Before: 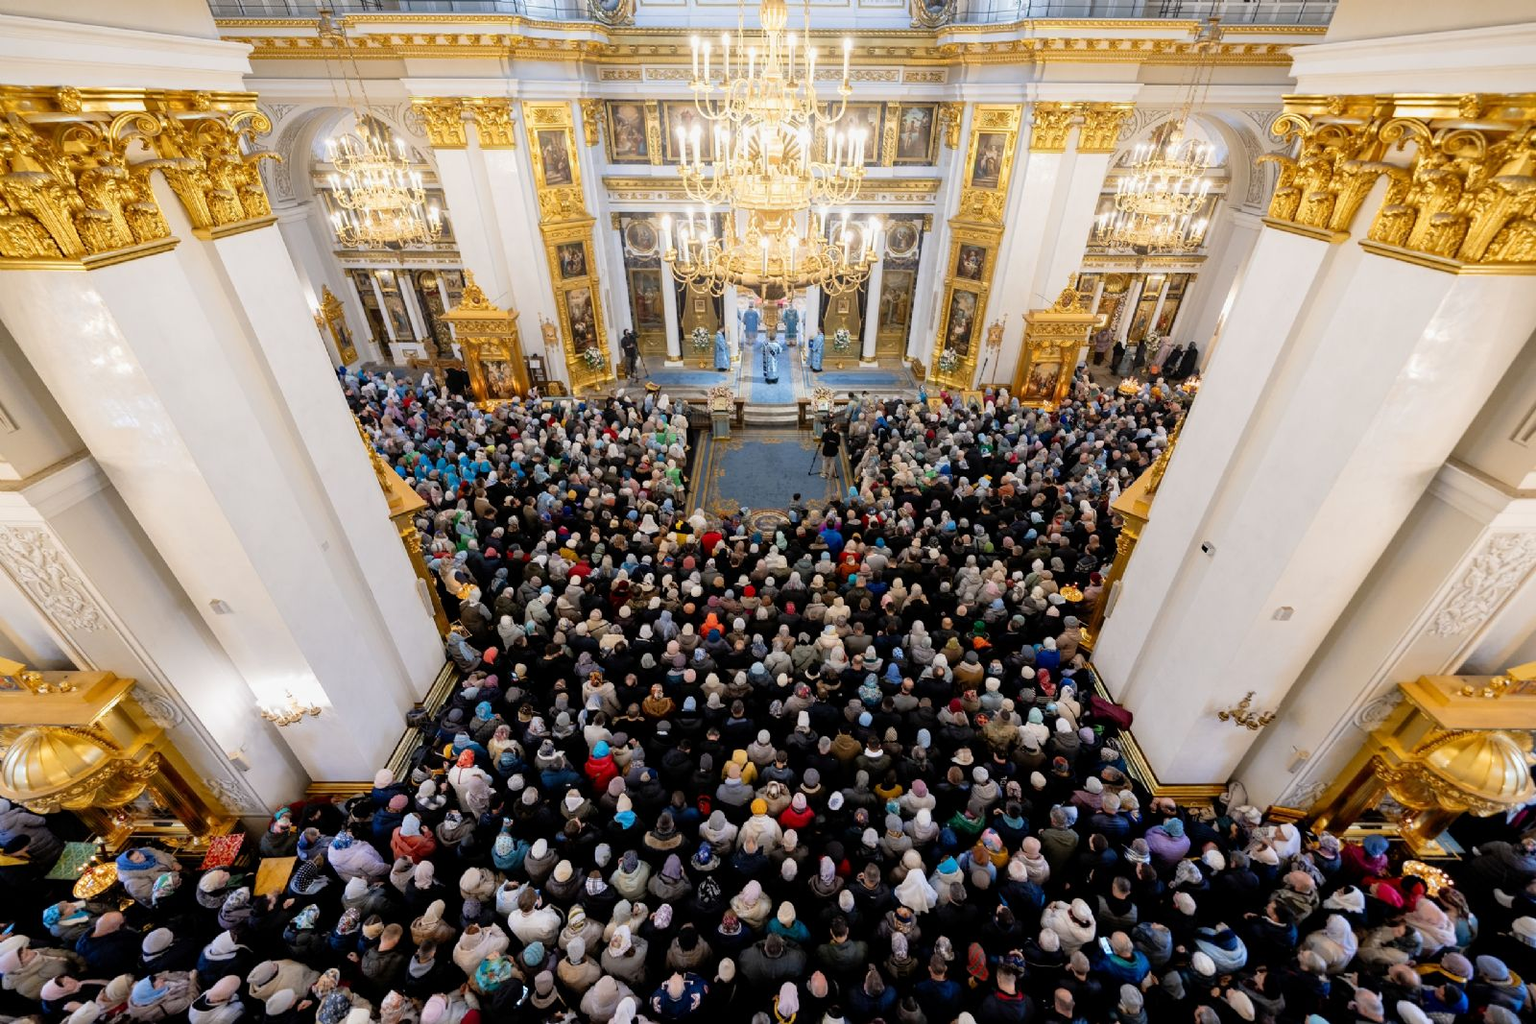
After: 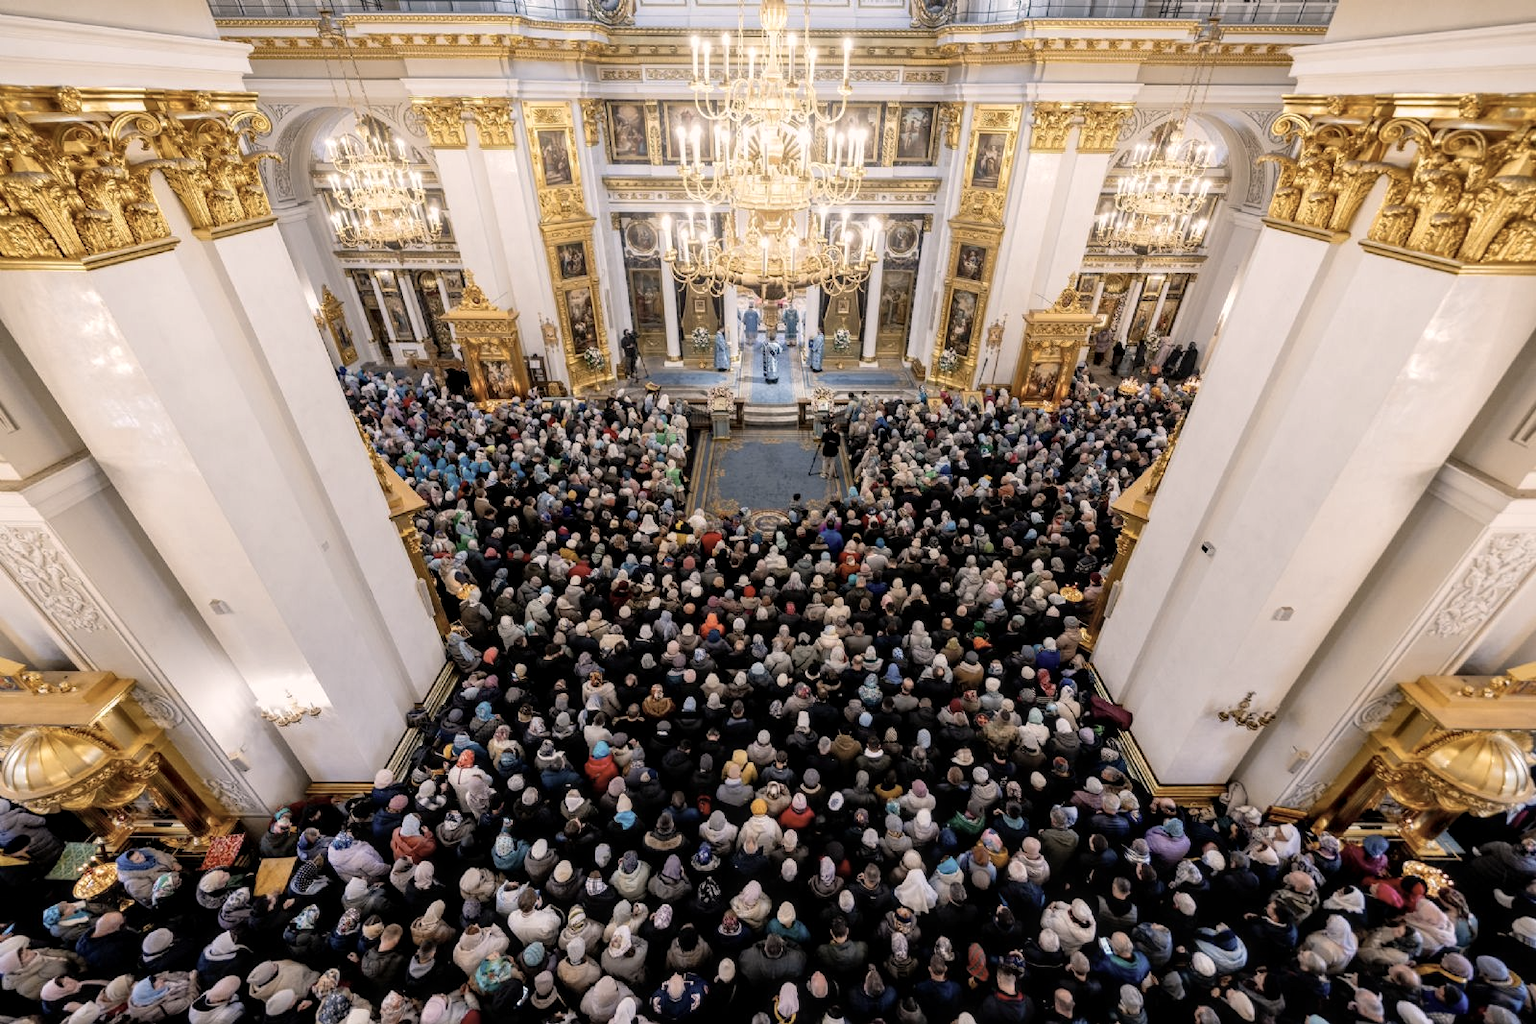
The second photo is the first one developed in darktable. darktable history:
local contrast: on, module defaults
color correction: highlights a* 5.59, highlights b* 5.24, saturation 0.68
tone equalizer: on, module defaults
